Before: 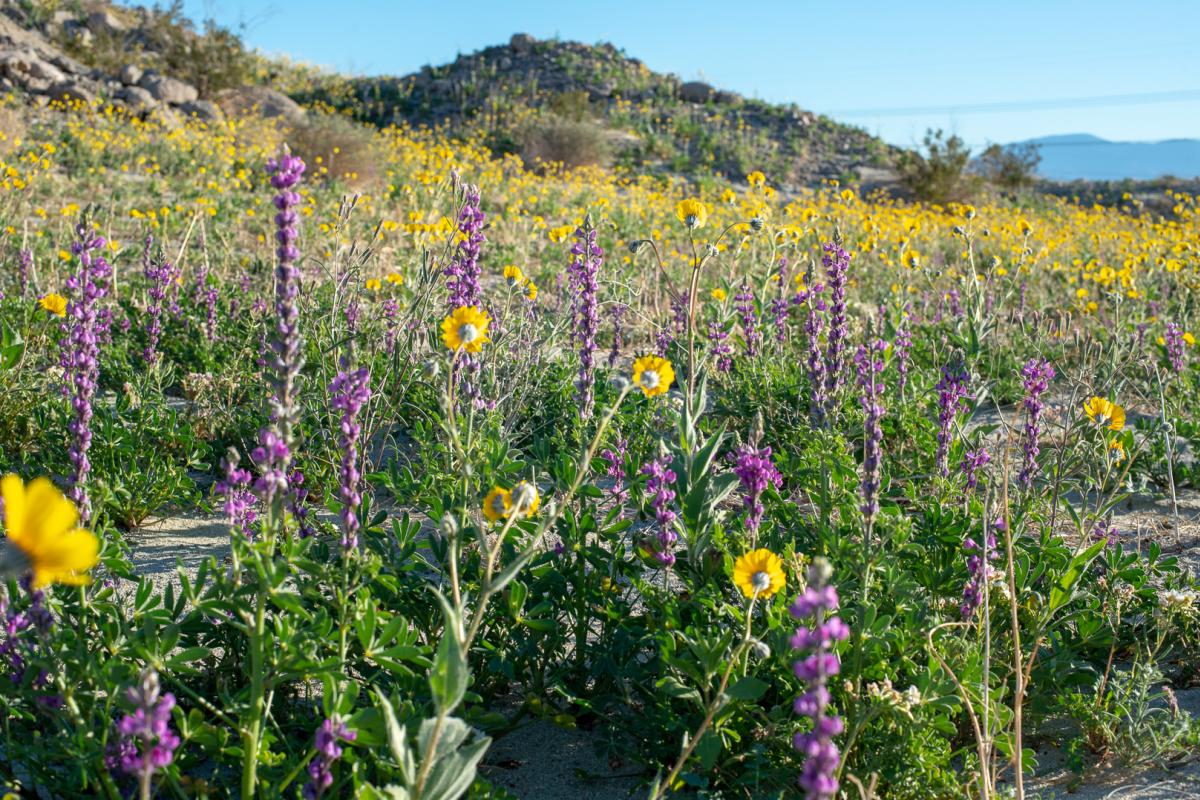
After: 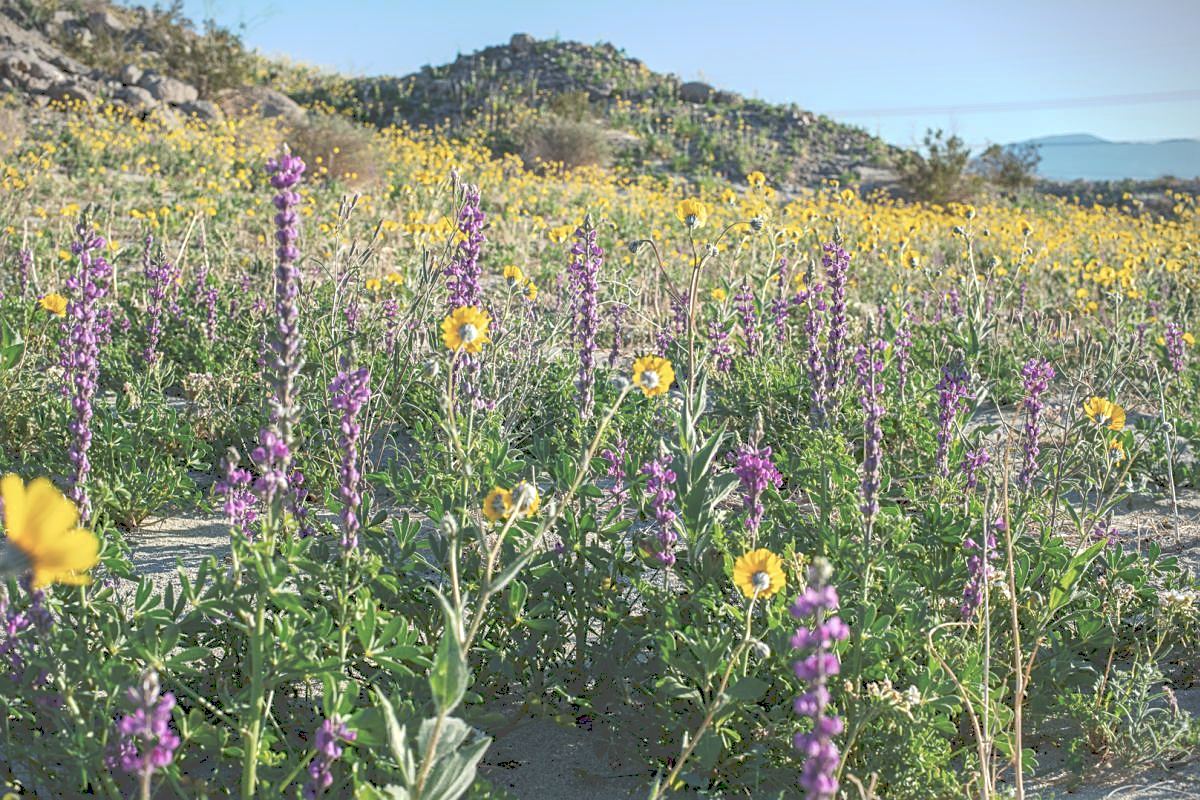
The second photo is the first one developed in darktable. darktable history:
local contrast: on, module defaults
tone curve: curves: ch0 [(0, 0) (0.003, 0.298) (0.011, 0.298) (0.025, 0.298) (0.044, 0.3) (0.069, 0.302) (0.1, 0.312) (0.136, 0.329) (0.177, 0.354) (0.224, 0.376) (0.277, 0.408) (0.335, 0.453) (0.399, 0.503) (0.468, 0.562) (0.543, 0.623) (0.623, 0.686) (0.709, 0.754) (0.801, 0.825) (0.898, 0.873) (1, 1)], preserve colors none
sharpen: on, module defaults
vignetting: fall-off start 99.16%, center (-0.03, 0.237)
